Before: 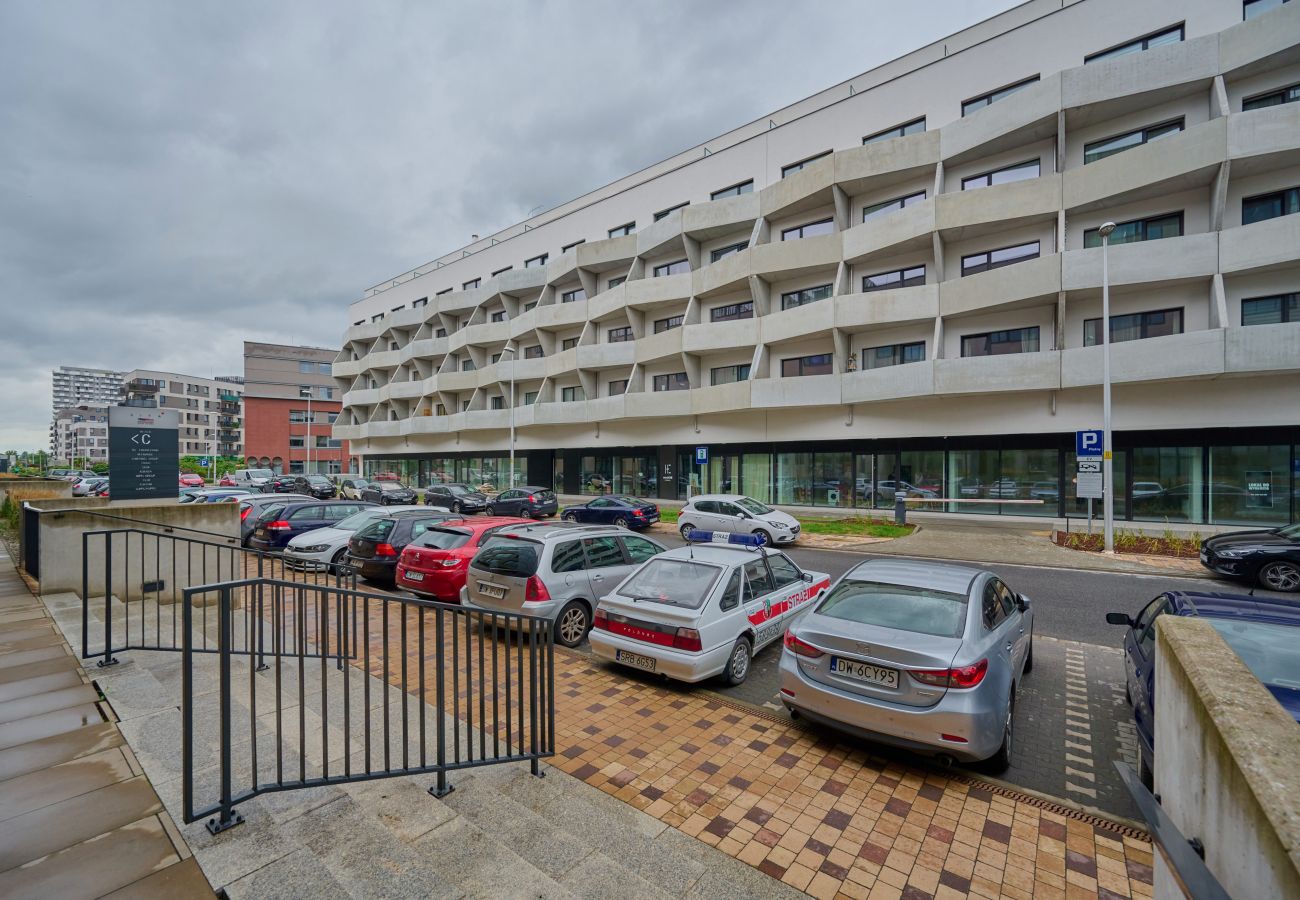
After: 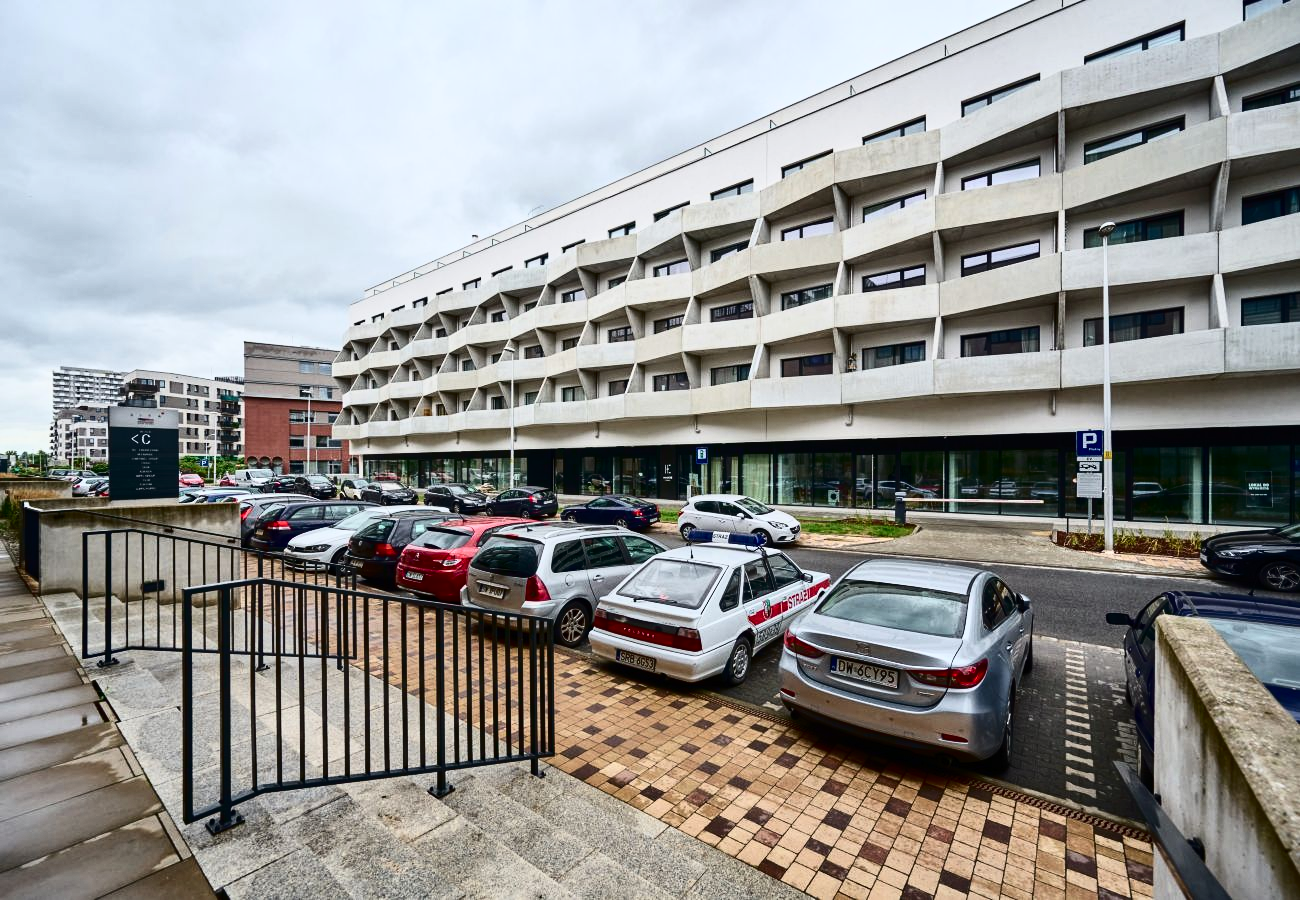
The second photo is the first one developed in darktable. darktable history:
tone curve: curves: ch0 [(0, 0) (0.003, 0.003) (0.011, 0.006) (0.025, 0.01) (0.044, 0.016) (0.069, 0.02) (0.1, 0.025) (0.136, 0.034) (0.177, 0.051) (0.224, 0.08) (0.277, 0.131) (0.335, 0.209) (0.399, 0.328) (0.468, 0.47) (0.543, 0.629) (0.623, 0.788) (0.709, 0.903) (0.801, 0.965) (0.898, 0.989) (1, 1)], color space Lab, independent channels, preserve colors none
